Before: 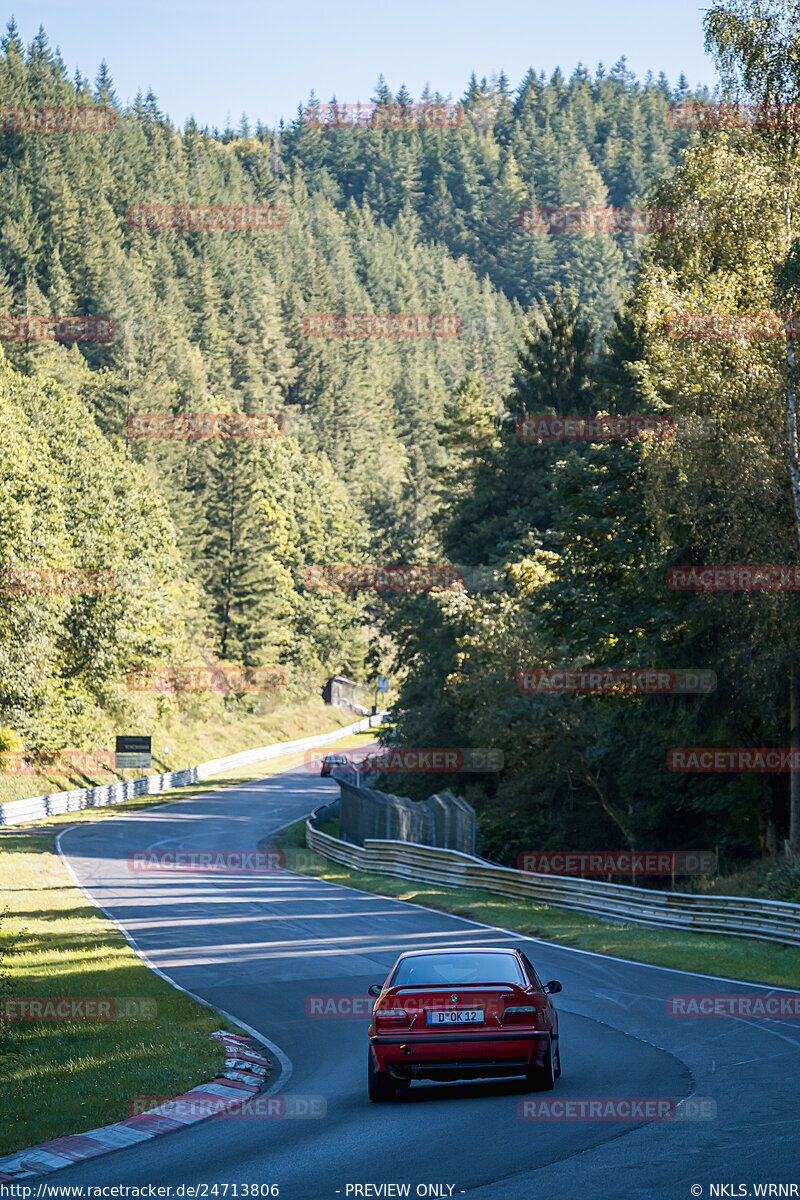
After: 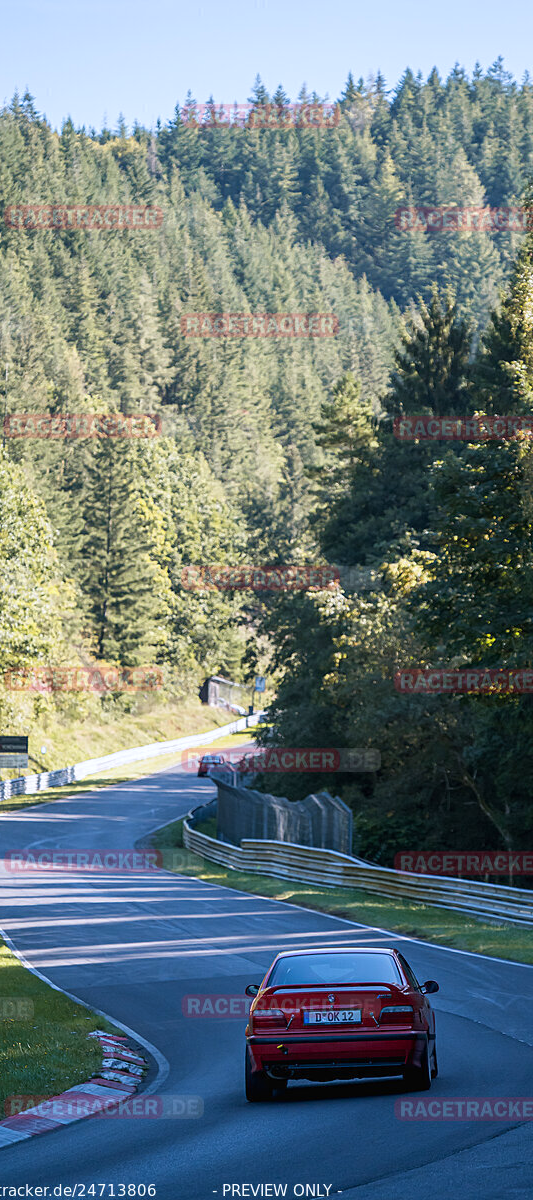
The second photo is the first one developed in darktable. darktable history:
white balance: red 0.984, blue 1.059
crop: left 15.419%, right 17.914%
rgb curve: mode RGB, independent channels
